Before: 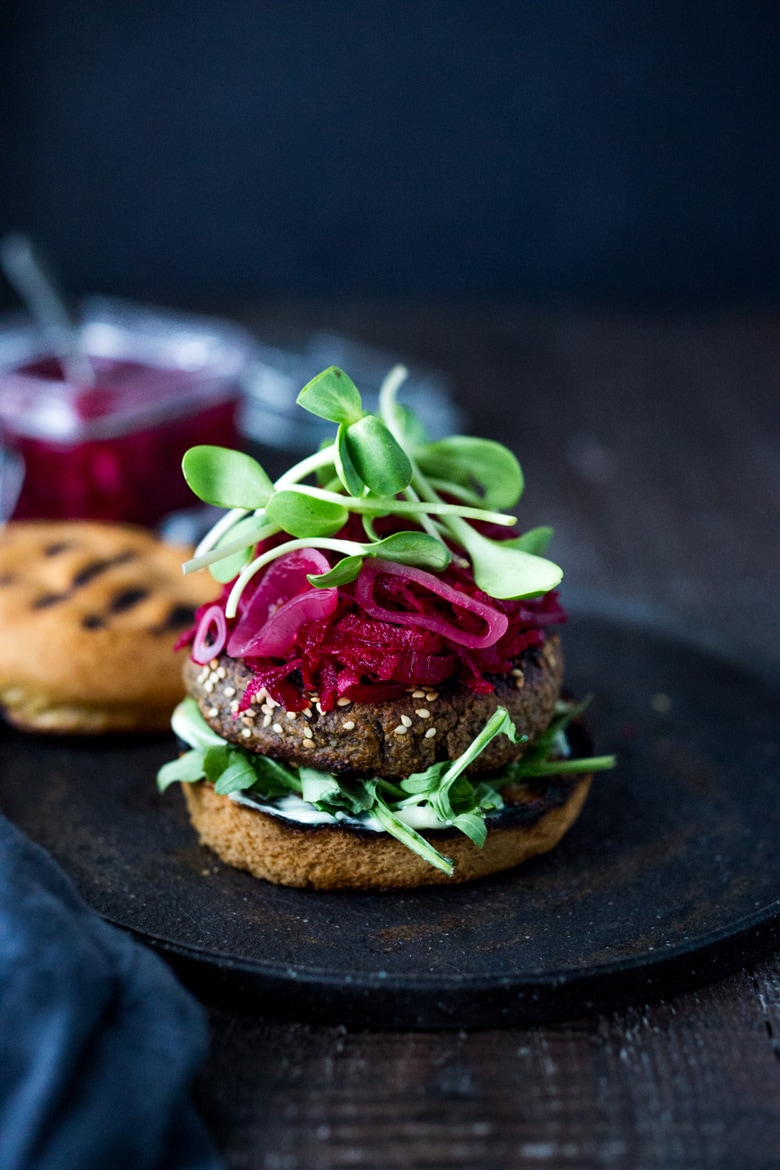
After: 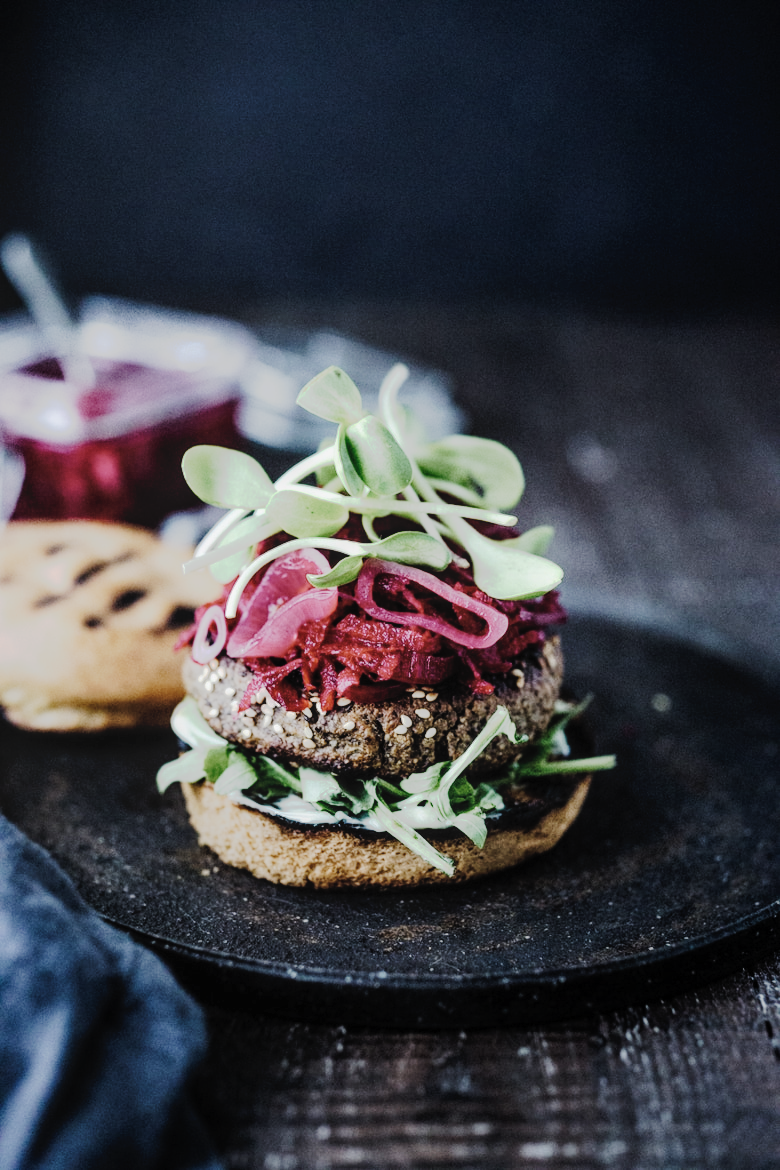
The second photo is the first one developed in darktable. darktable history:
tone curve: curves: ch0 [(0, 0) (0.003, 0.001) (0.011, 0.005) (0.025, 0.009) (0.044, 0.014) (0.069, 0.019) (0.1, 0.028) (0.136, 0.039) (0.177, 0.073) (0.224, 0.134) (0.277, 0.218) (0.335, 0.343) (0.399, 0.488) (0.468, 0.608) (0.543, 0.699) (0.623, 0.773) (0.709, 0.819) (0.801, 0.852) (0.898, 0.874) (1, 1)], preserve colors none
contrast brightness saturation: brightness 0.18, saturation -0.5
local contrast: detail 110%
